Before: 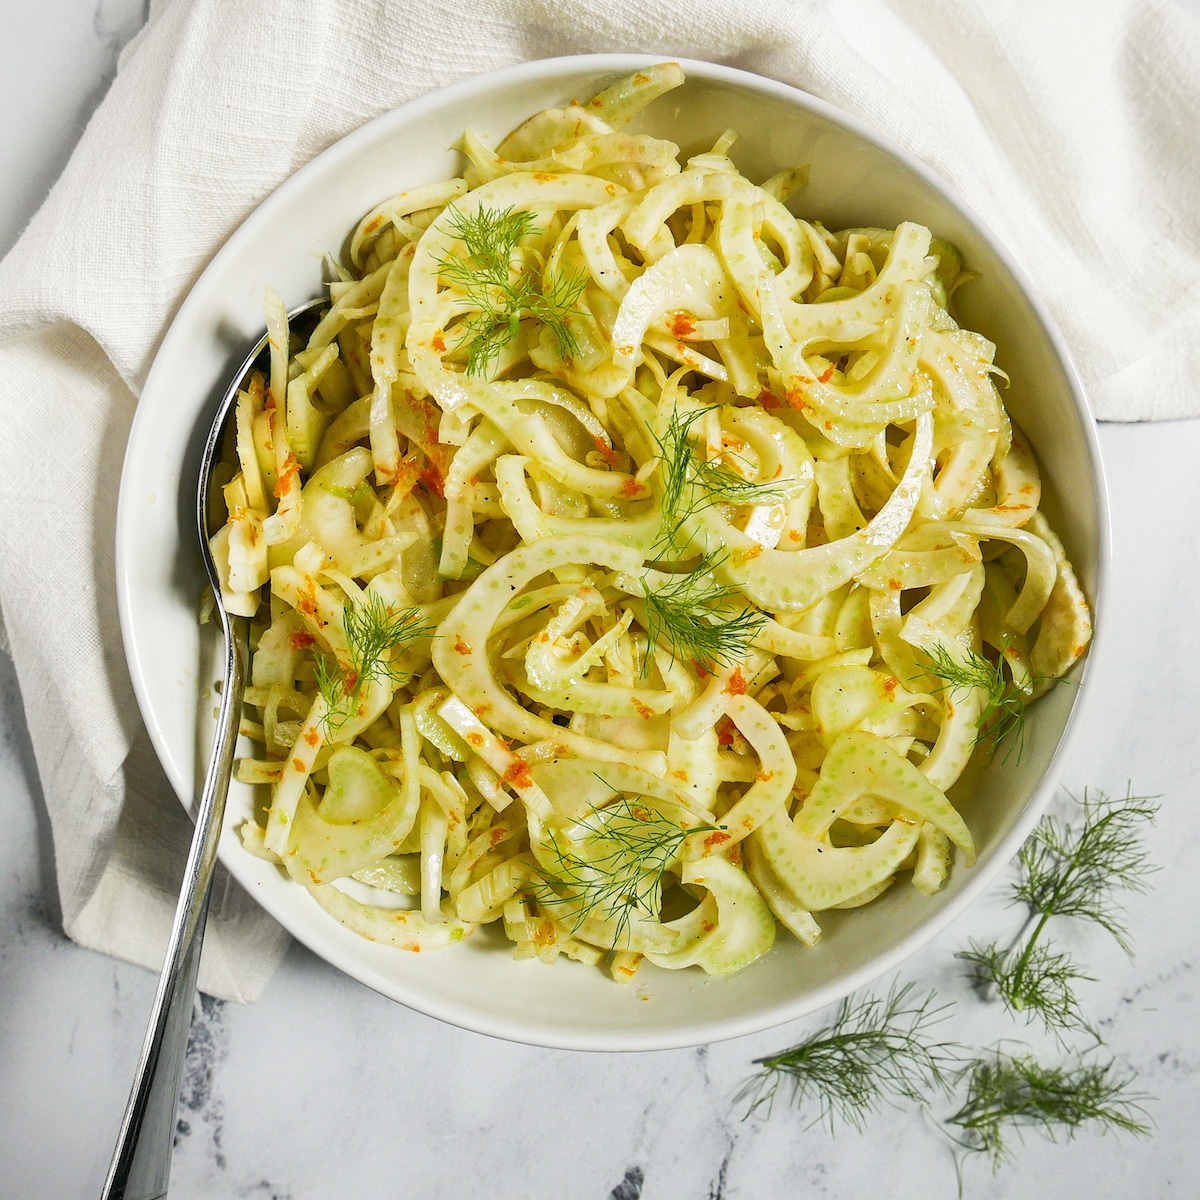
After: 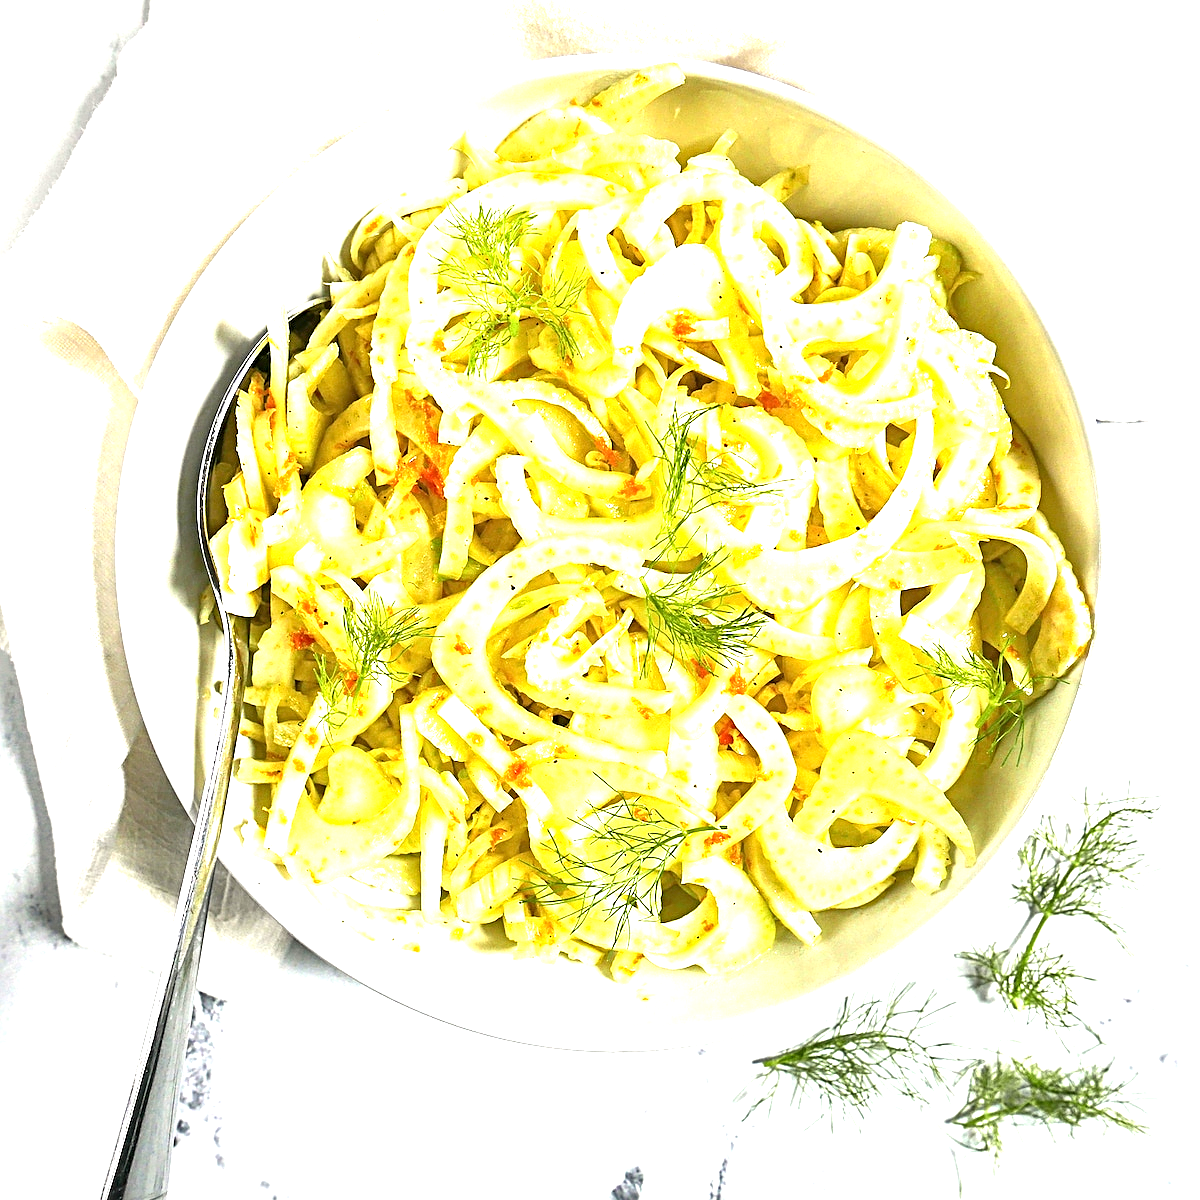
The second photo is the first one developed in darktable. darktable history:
exposure: black level correction 0, exposure 1.625 EV, compensate exposure bias true, compensate highlight preservation false
sharpen: radius 3.119
